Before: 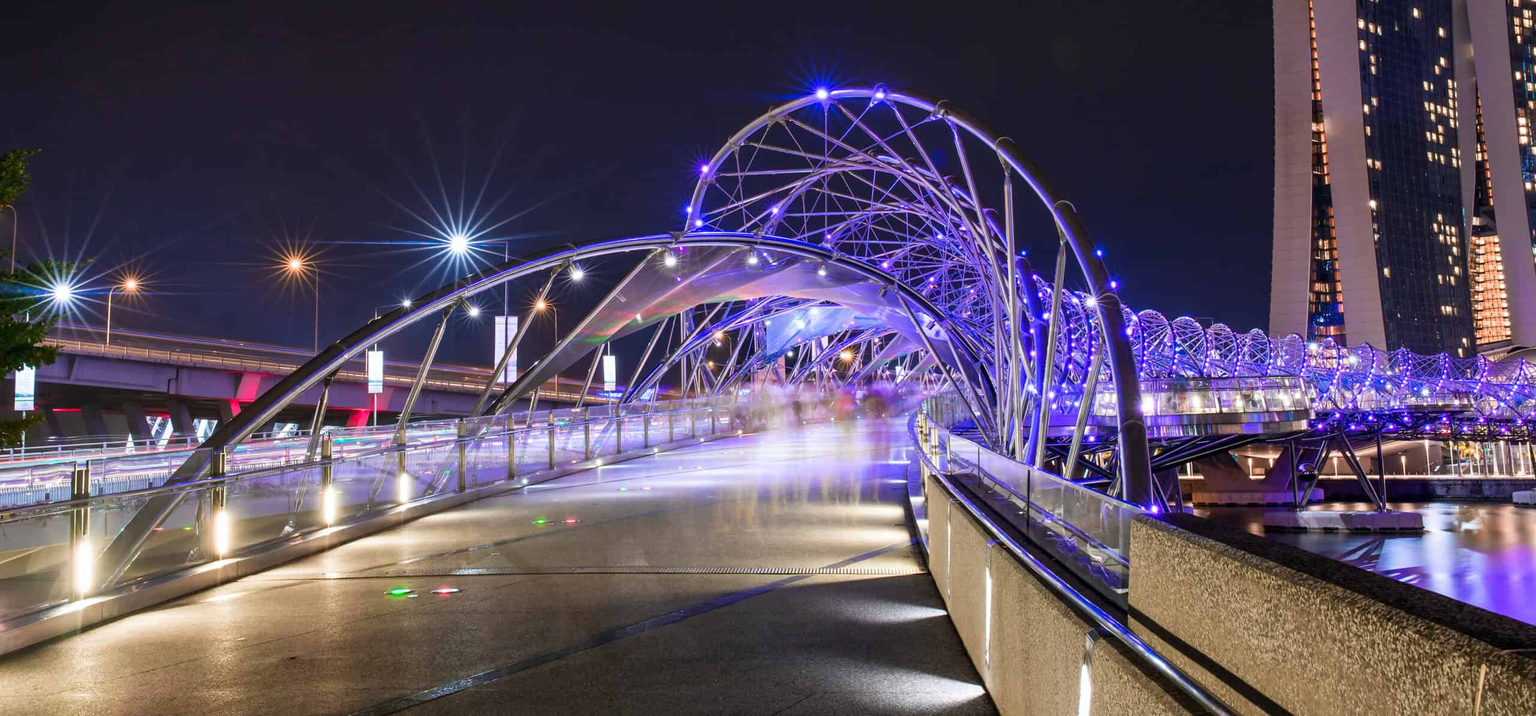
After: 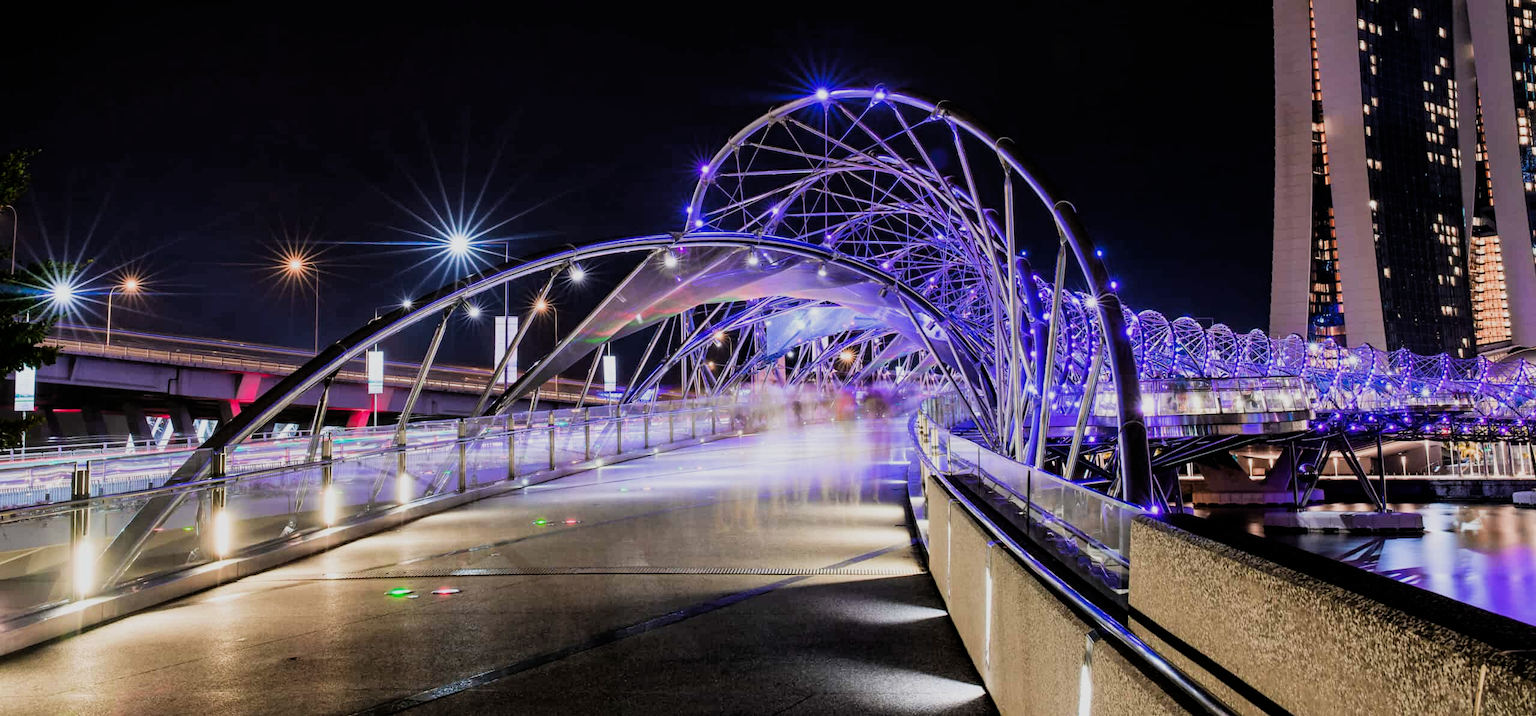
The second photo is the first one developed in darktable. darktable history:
filmic rgb: black relative exposure -5.08 EV, white relative exposure 4 EV, hardness 2.91, contrast 1.192, highlights saturation mix -30.03%
